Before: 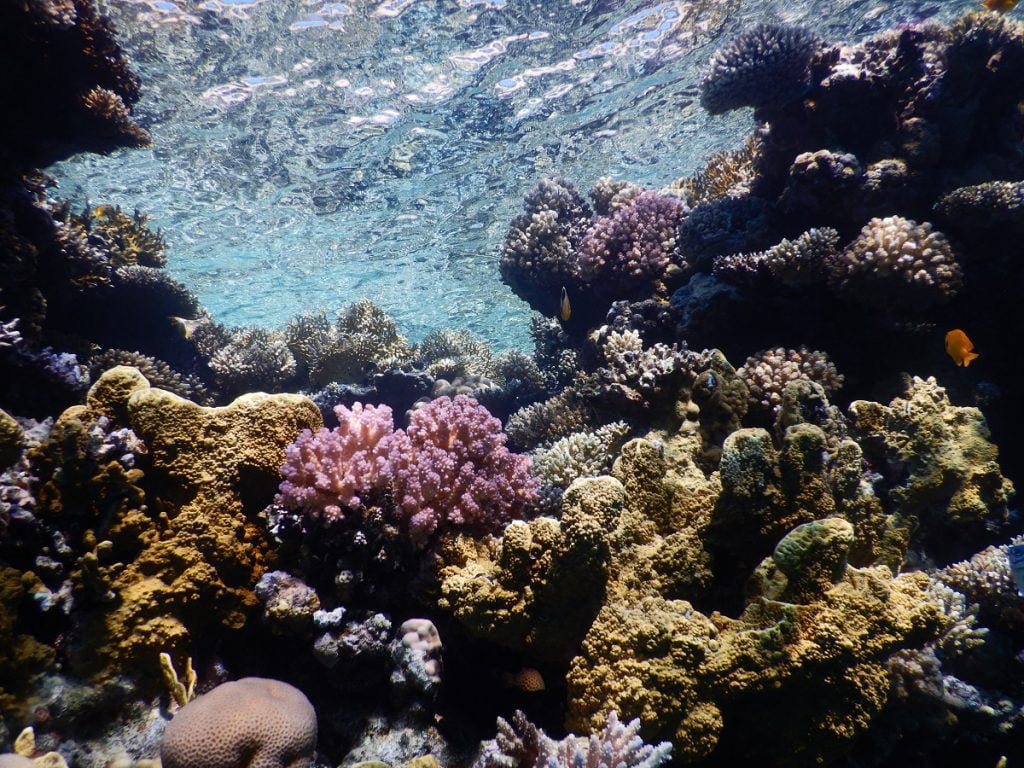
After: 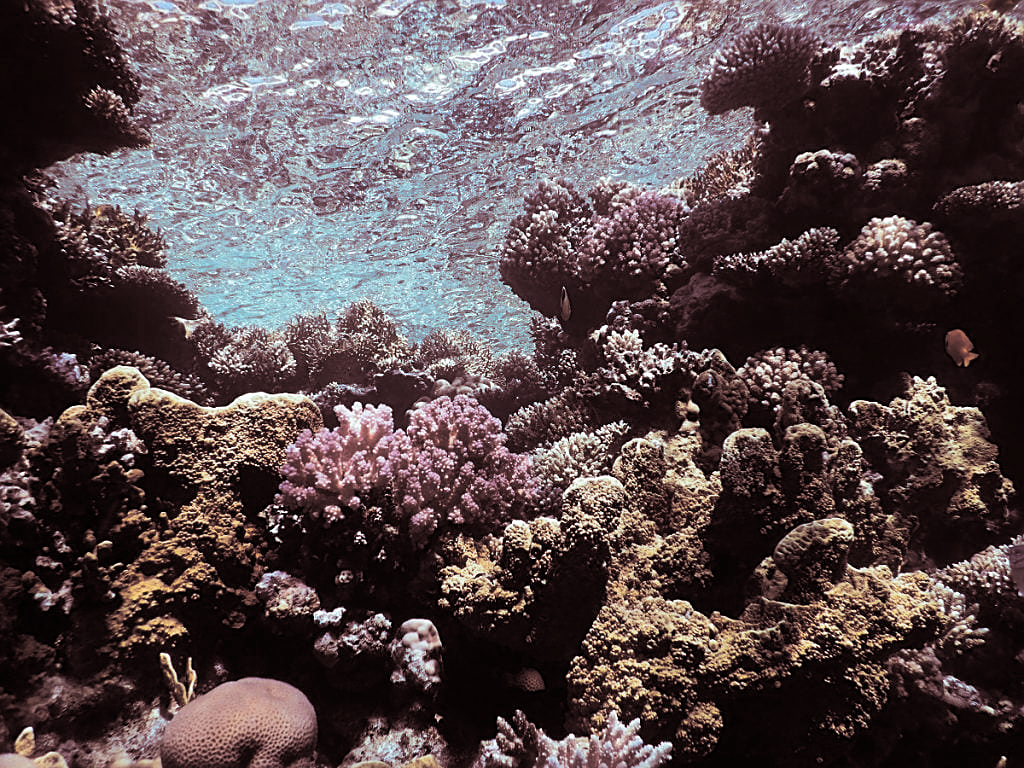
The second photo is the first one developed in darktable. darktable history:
split-toning: shadows › saturation 0.3, highlights › hue 180°, highlights › saturation 0.3, compress 0%
color balance rgb: global vibrance 10%
sharpen: amount 0.575
